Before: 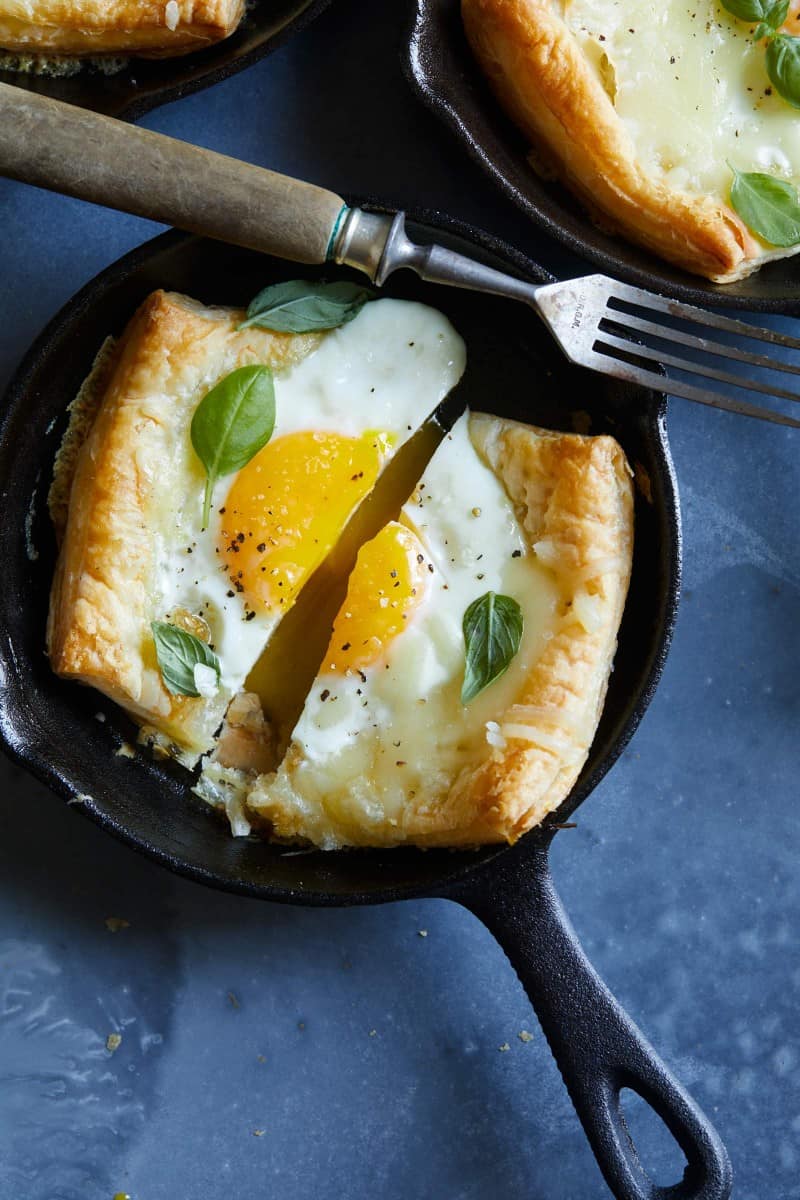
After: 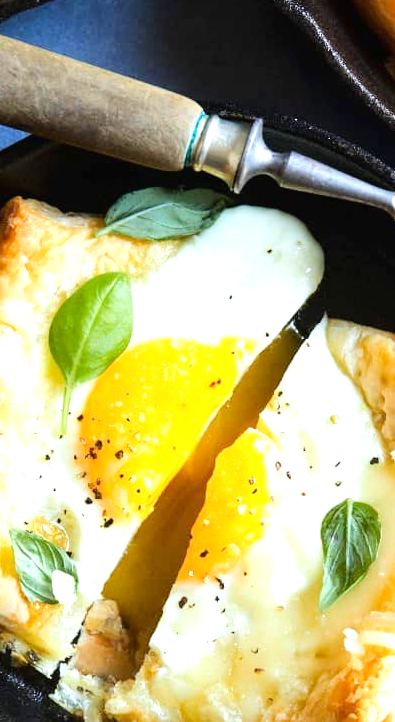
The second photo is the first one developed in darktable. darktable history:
crop: left 17.846%, top 7.833%, right 32.692%, bottom 31.999%
exposure: exposure 1 EV, compensate exposure bias true, compensate highlight preservation false
tone curve: curves: ch0 [(0, 0.01) (0.052, 0.045) (0.136, 0.133) (0.29, 0.332) (0.453, 0.531) (0.676, 0.751) (0.89, 0.919) (1, 1)]; ch1 [(0, 0) (0.094, 0.081) (0.285, 0.299) (0.385, 0.403) (0.447, 0.429) (0.495, 0.496) (0.544, 0.552) (0.589, 0.612) (0.722, 0.728) (1, 1)]; ch2 [(0, 0) (0.257, 0.217) (0.43, 0.421) (0.498, 0.507) (0.531, 0.544) (0.56, 0.579) (0.625, 0.642) (1, 1)], color space Lab, linked channels, preserve colors none
